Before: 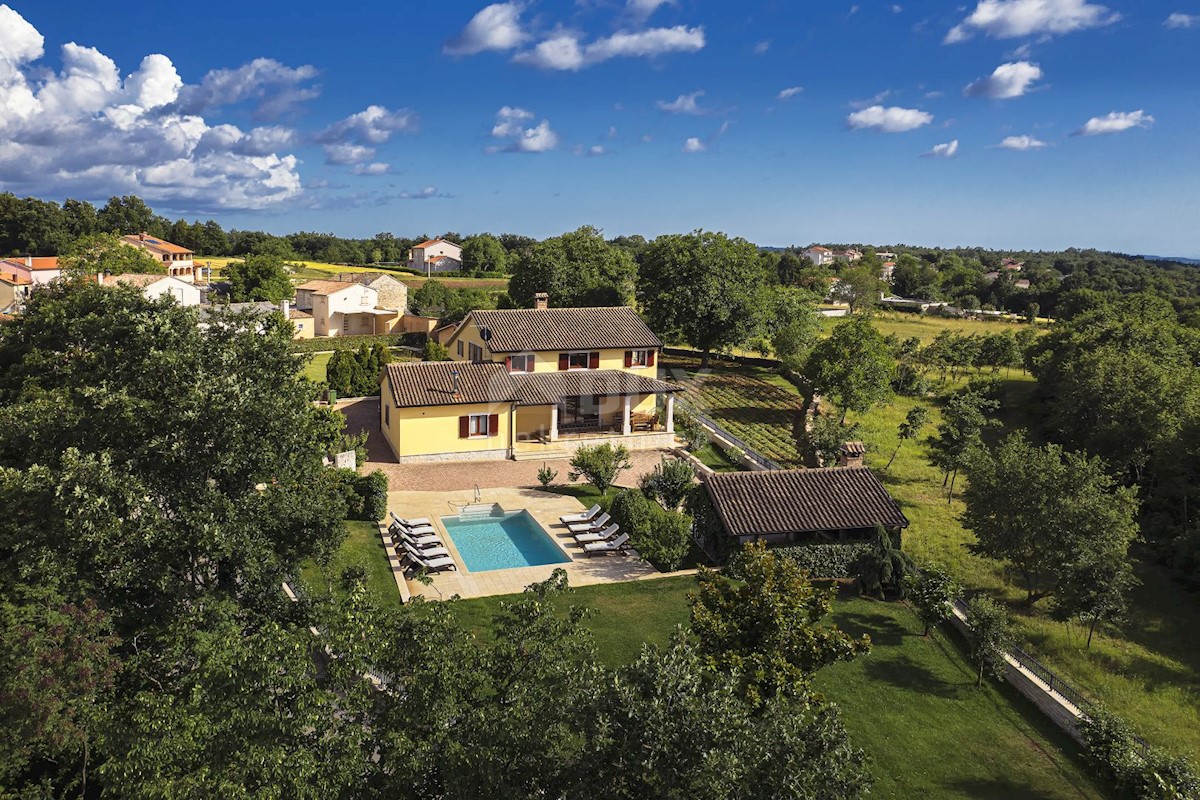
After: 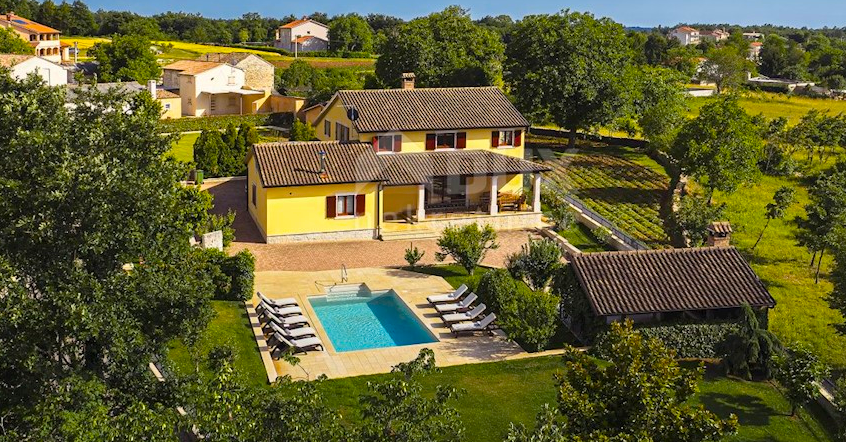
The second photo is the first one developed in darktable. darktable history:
color balance rgb: linear chroma grading › global chroma 15%, perceptual saturation grading › global saturation 30%
crop: left 11.123%, top 27.61%, right 18.3%, bottom 17.034%
exposure: compensate exposure bias true, compensate highlight preservation false
